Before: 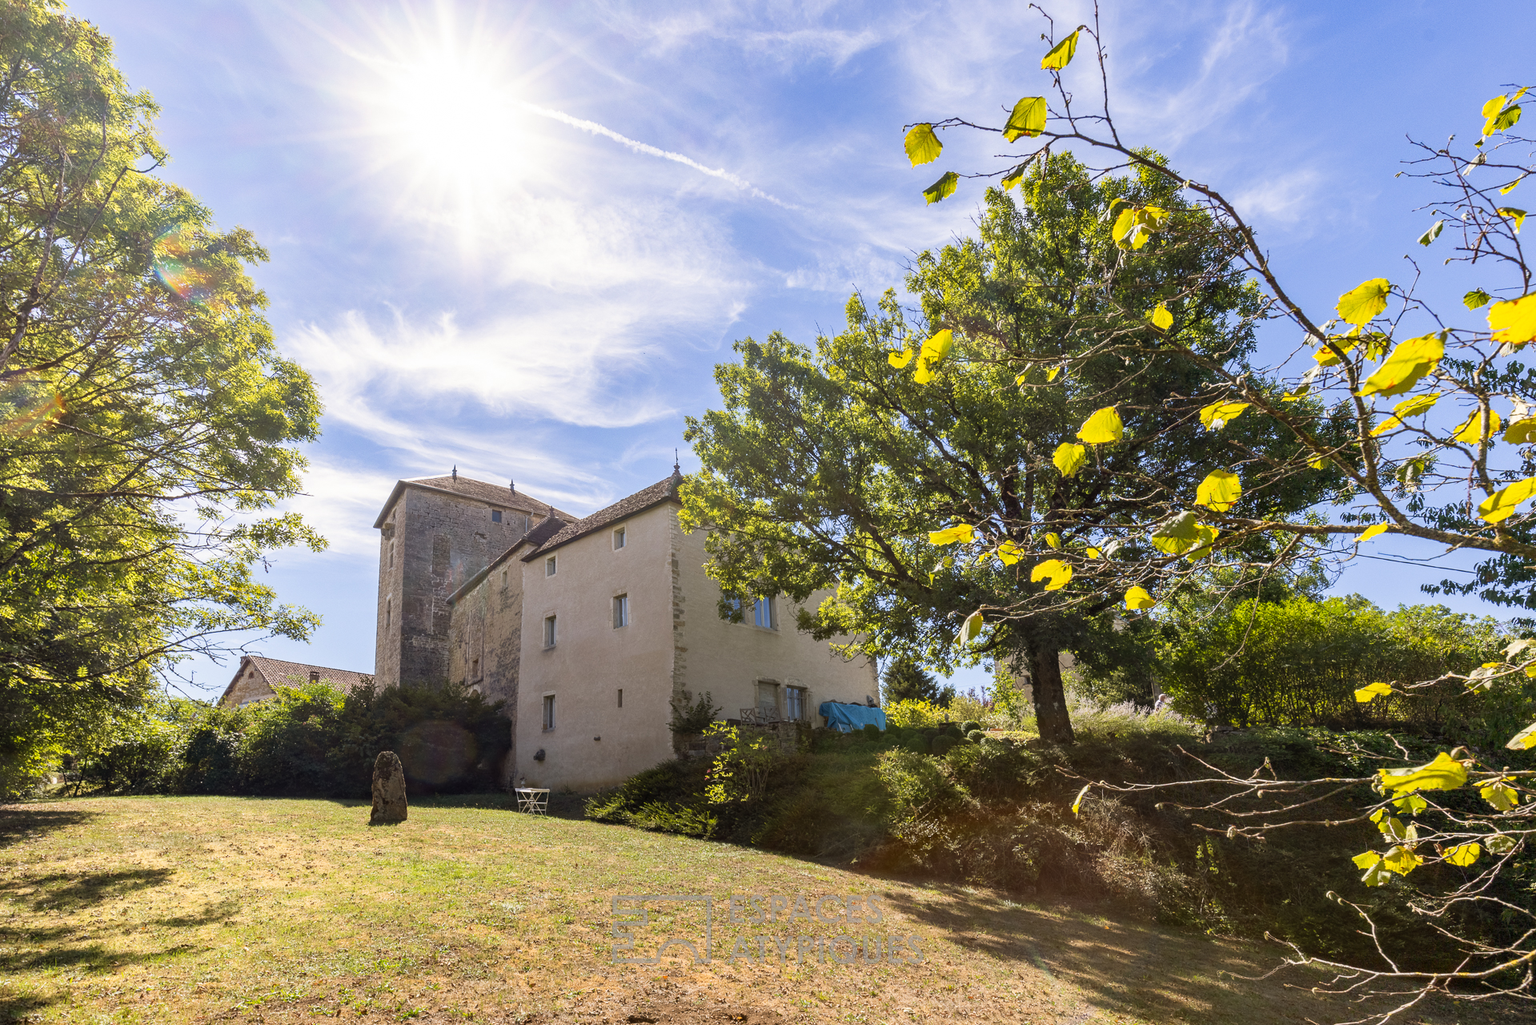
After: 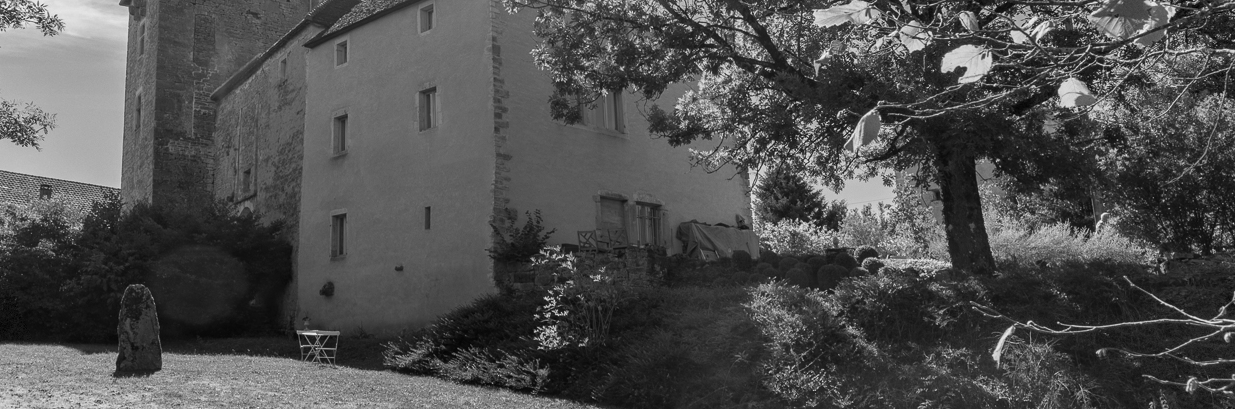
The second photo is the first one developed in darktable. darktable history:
shadows and highlights: shadows 32.83, highlights -47.7, soften with gaussian
base curve: curves: ch0 [(0, 0) (0.595, 0.418) (1, 1)], preserve colors none
crop: left 18.091%, top 51.13%, right 17.525%, bottom 16.85%
vignetting: fall-off start 100%, brightness -0.406, saturation -0.3, width/height ratio 1.324, dithering 8-bit output, unbound false
monochrome: a 30.25, b 92.03
